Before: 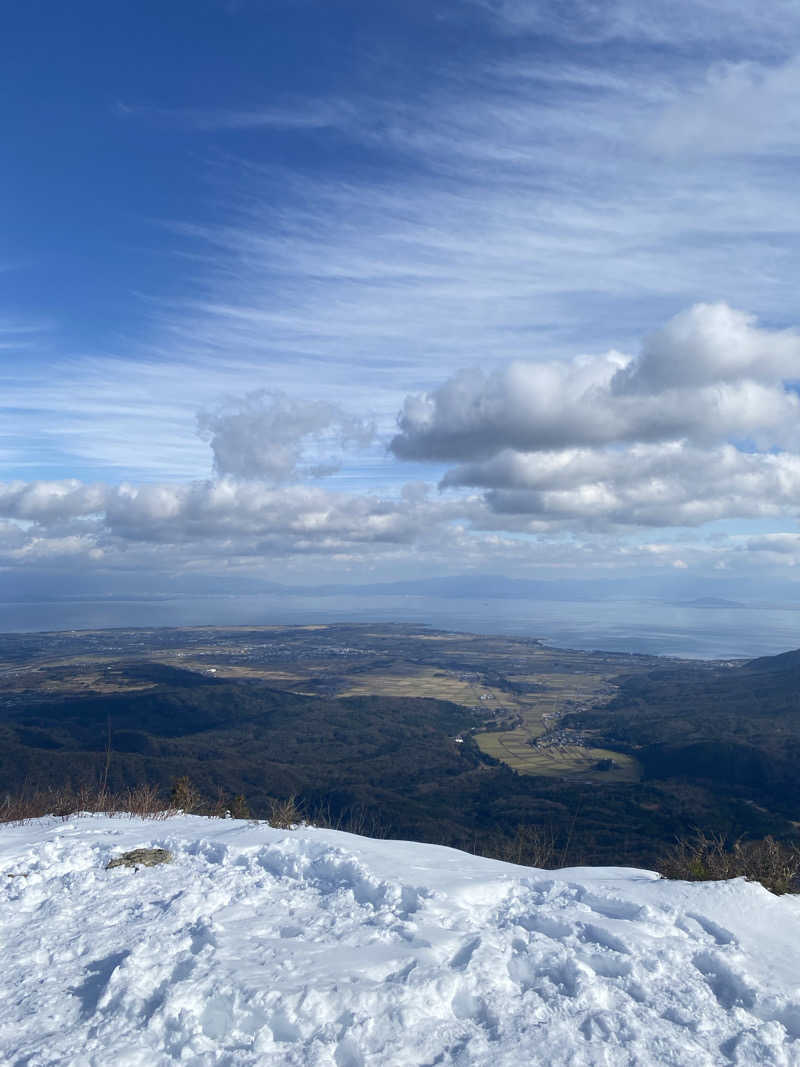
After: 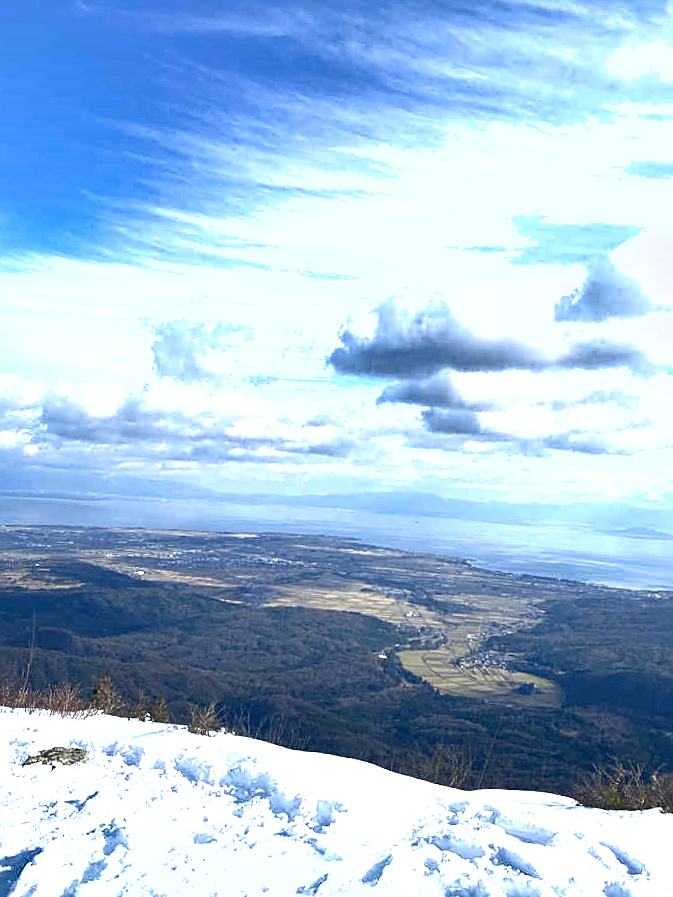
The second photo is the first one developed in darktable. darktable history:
crop and rotate: angle -3.17°, left 5.13%, top 5.158%, right 4.6%, bottom 4.614%
exposure: black level correction 0, exposure 1.291 EV, compensate highlight preservation false
shadows and highlights: soften with gaussian
sharpen: on, module defaults
